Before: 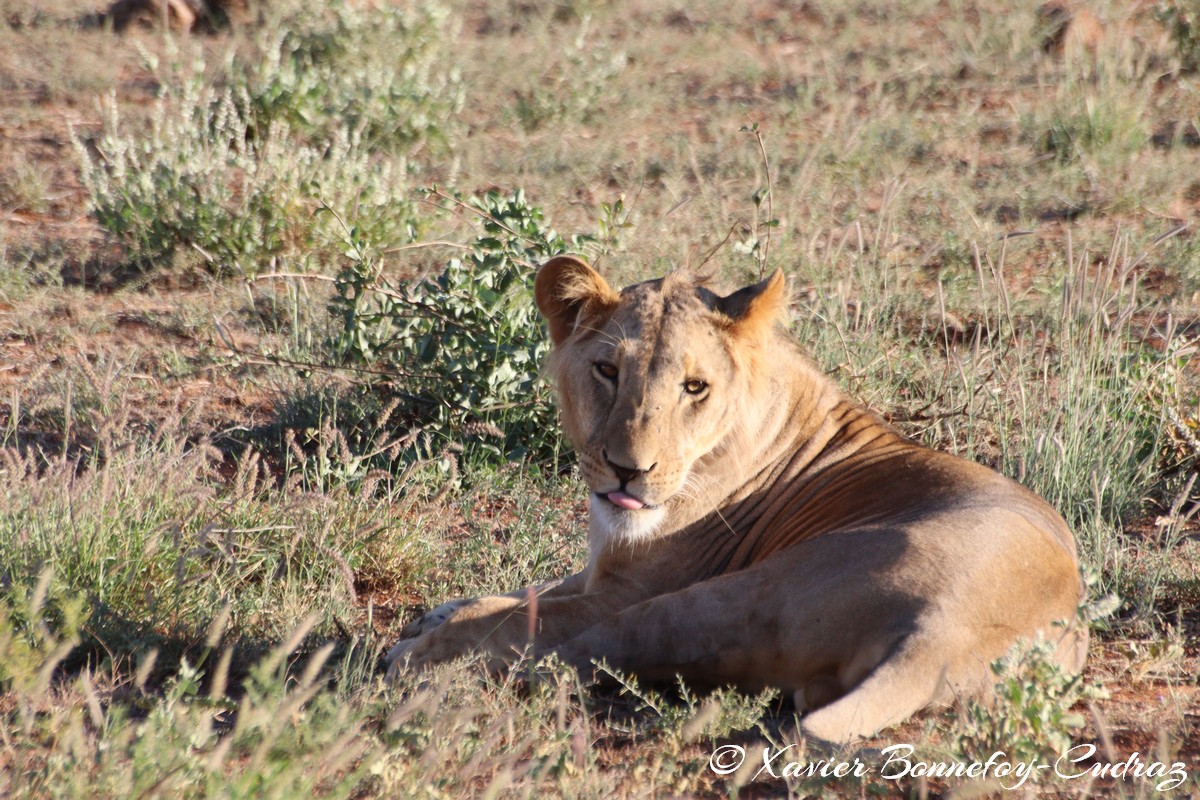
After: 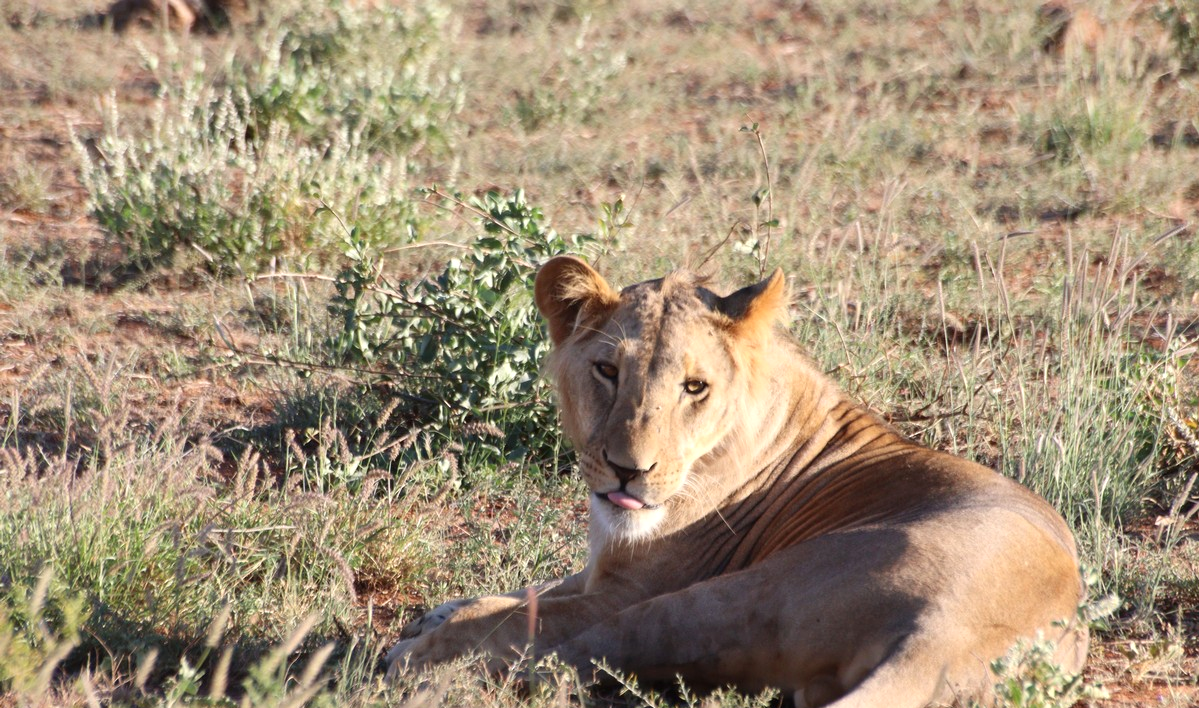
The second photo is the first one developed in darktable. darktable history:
tone equalizer: on, module defaults
crop and rotate: top 0%, bottom 11.49%
exposure: exposure 0.2 EV, compensate highlight preservation false
